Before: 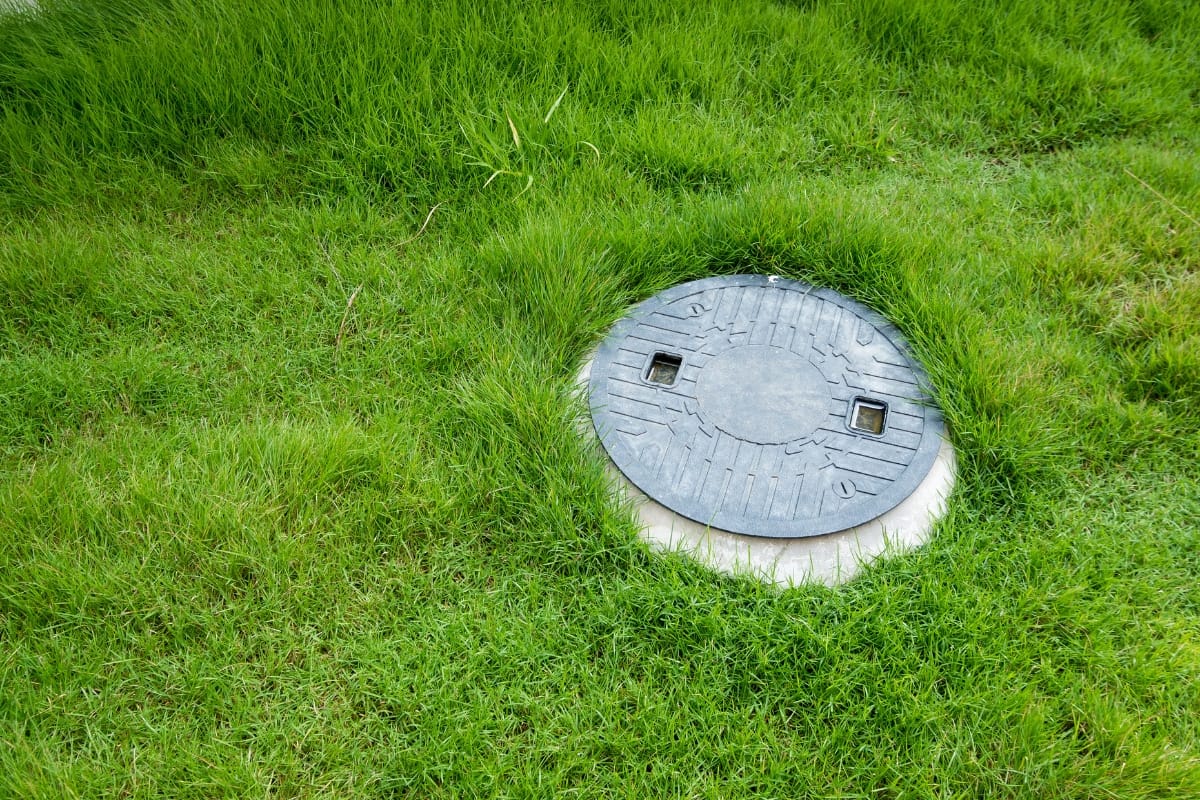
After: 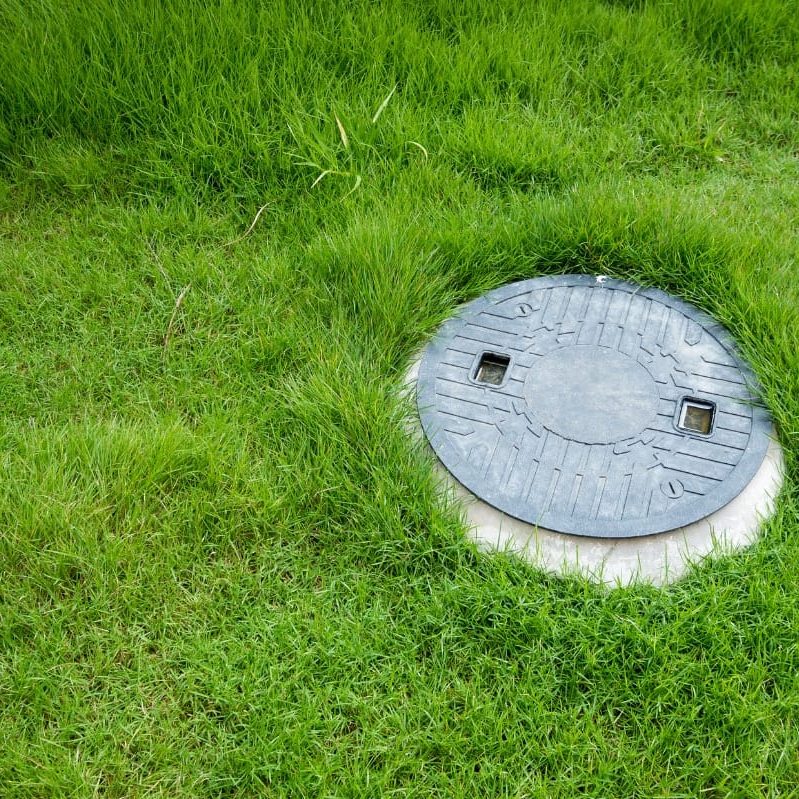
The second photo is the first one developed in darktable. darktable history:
crop and rotate: left 14.385%, right 18.948%
white balance: emerald 1
